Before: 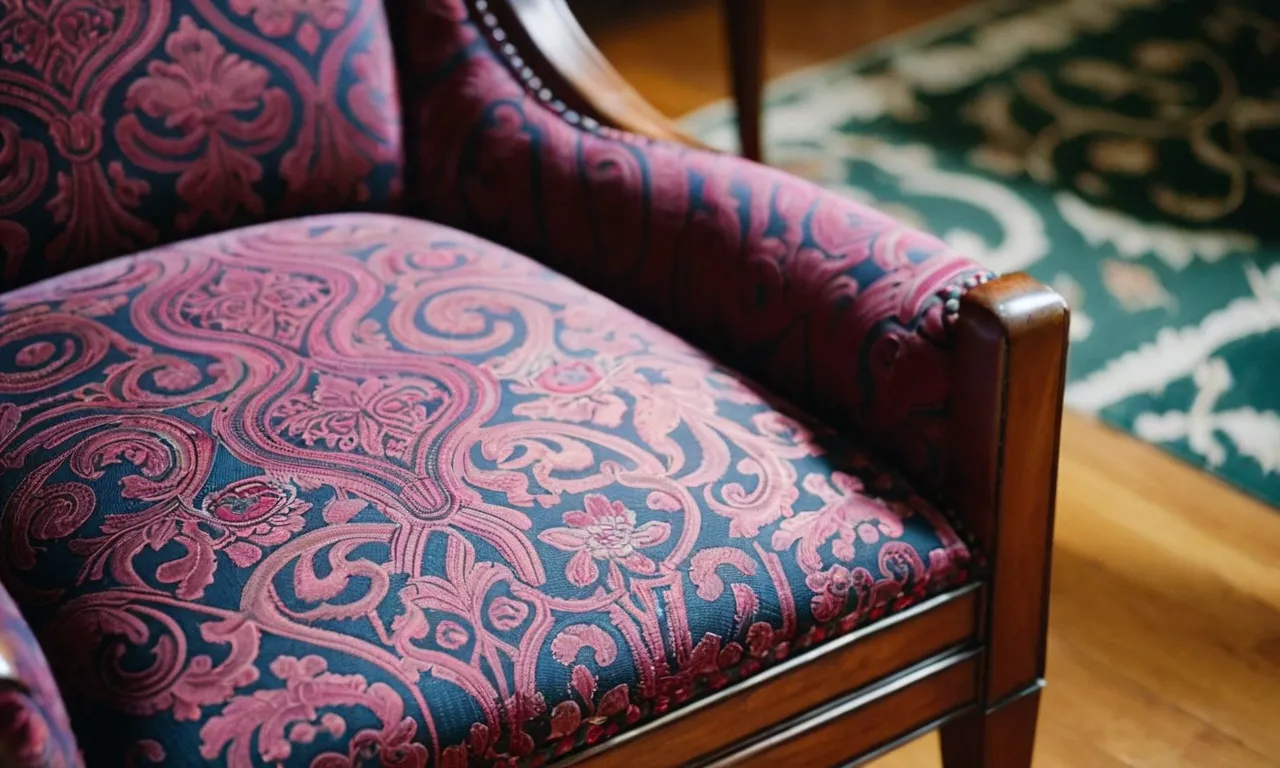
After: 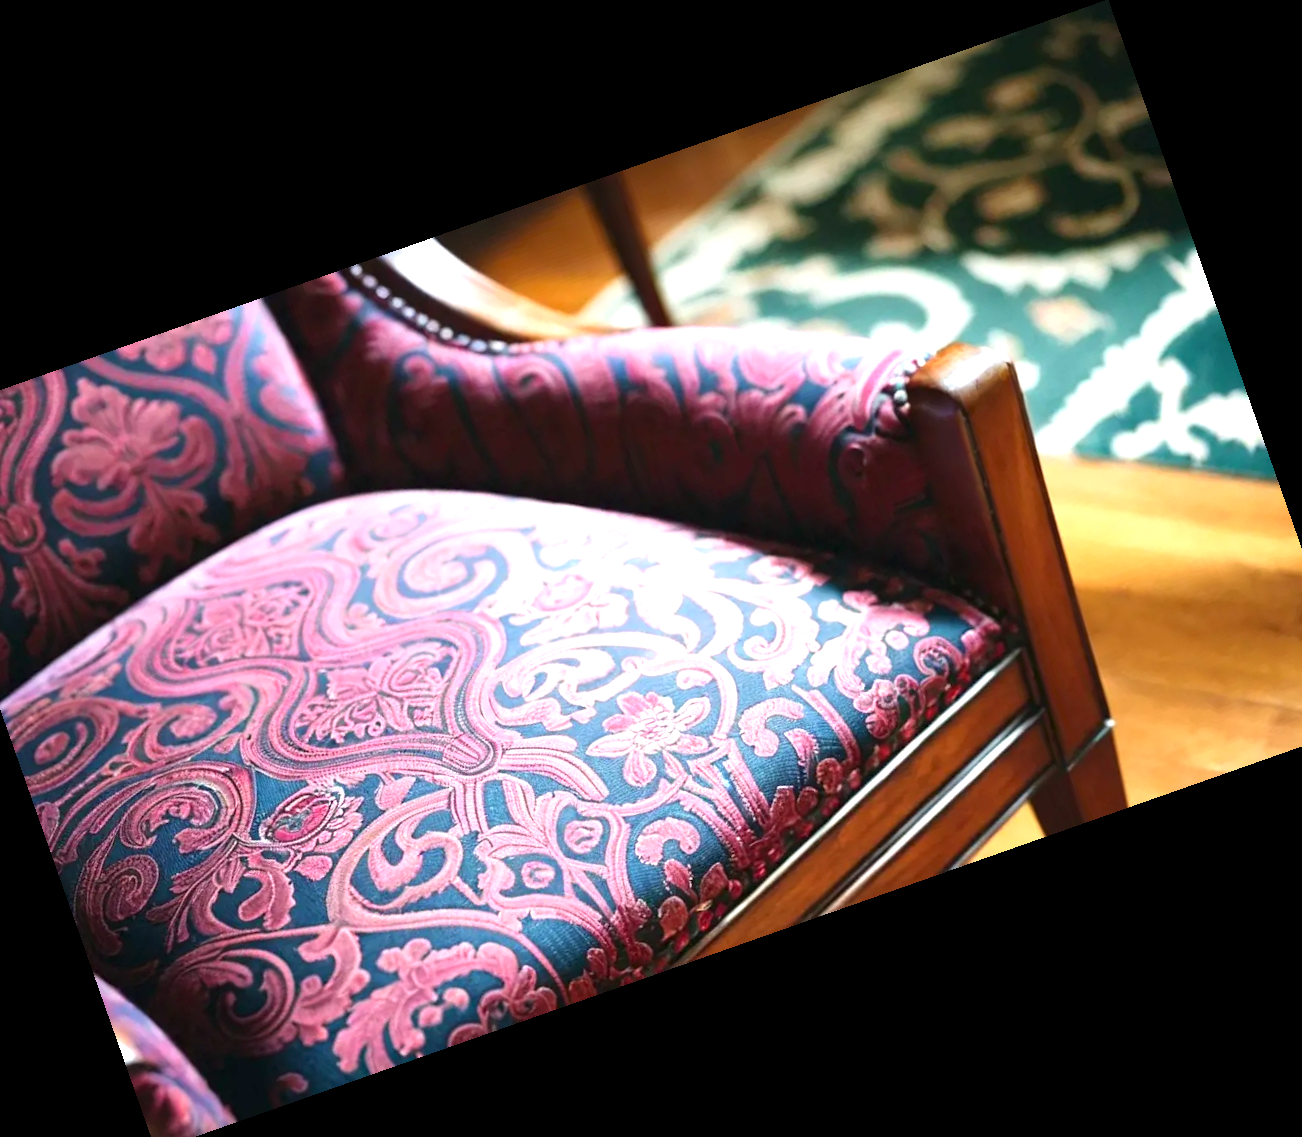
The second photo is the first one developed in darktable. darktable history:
exposure: exposure 1.223 EV, compensate highlight preservation false
crop and rotate: angle 19.43°, left 6.812%, right 4.125%, bottom 1.087%
